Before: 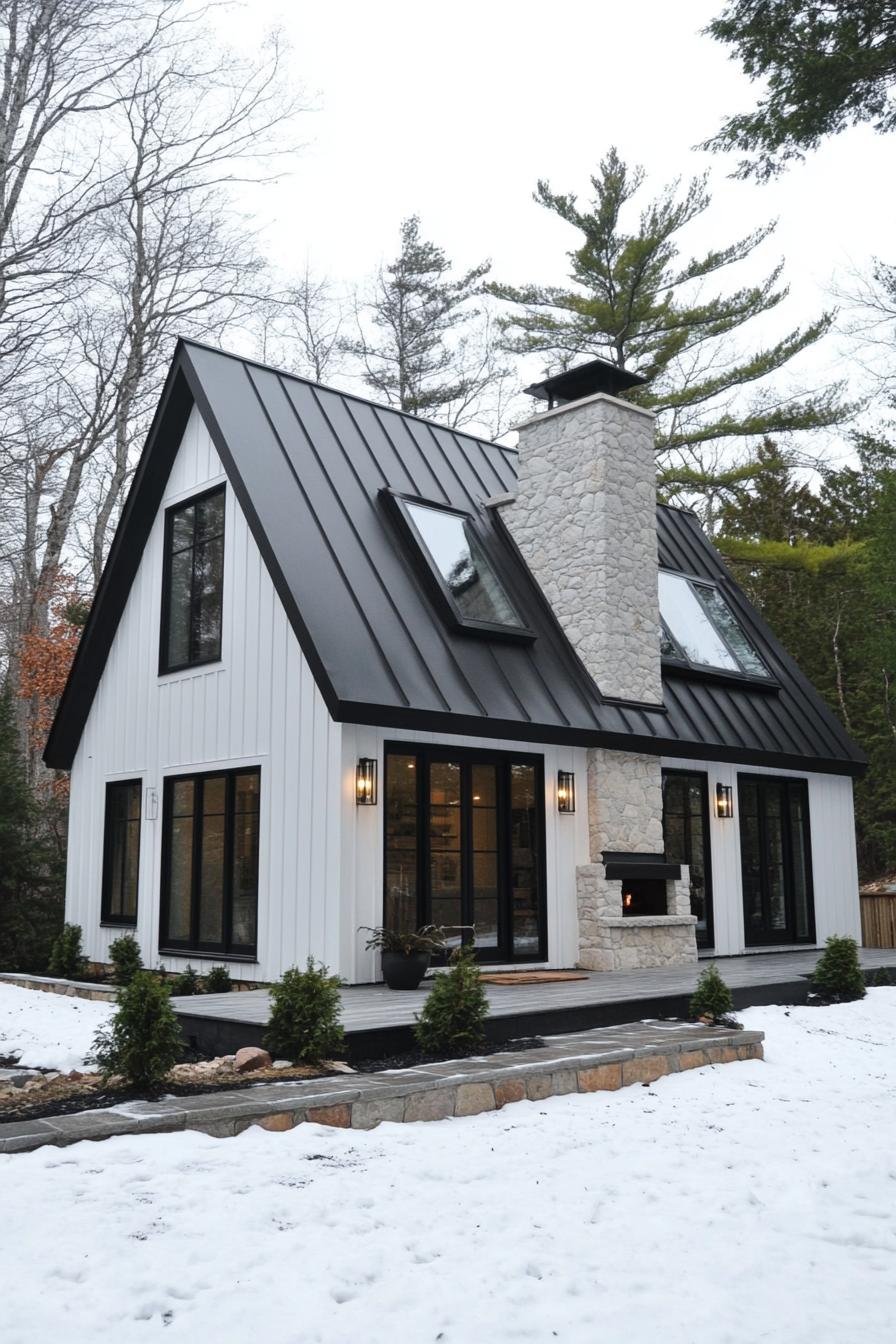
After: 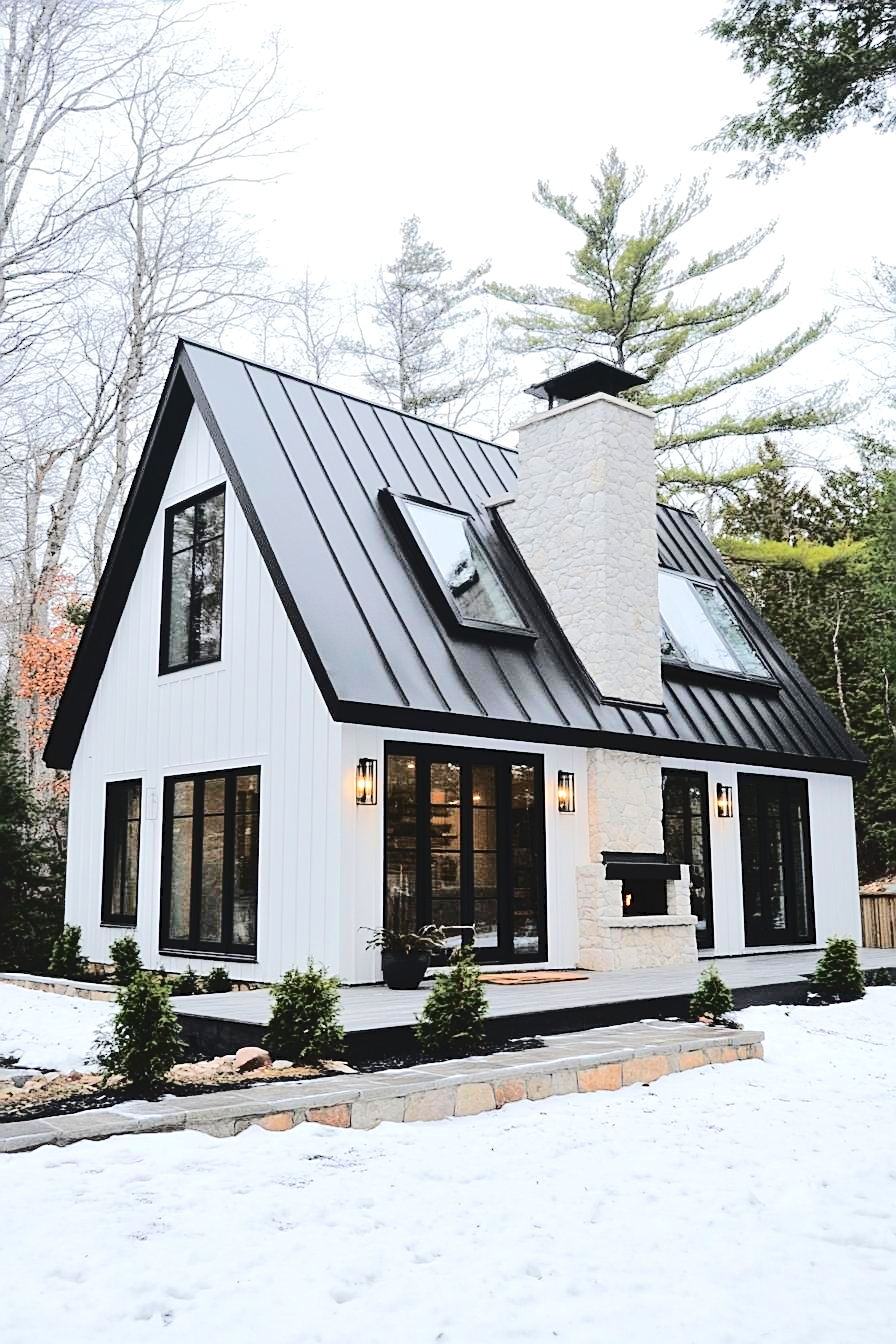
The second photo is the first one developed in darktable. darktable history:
sharpen: on, module defaults
tone equalizer: -7 EV 0.155 EV, -6 EV 0.609 EV, -5 EV 1.17 EV, -4 EV 1.37 EV, -3 EV 1.18 EV, -2 EV 0.6 EV, -1 EV 0.159 EV, edges refinement/feathering 500, mask exposure compensation -1.57 EV, preserve details no
tone curve: curves: ch0 [(0, 0) (0.003, 0.057) (0.011, 0.061) (0.025, 0.065) (0.044, 0.075) (0.069, 0.082) (0.1, 0.09) (0.136, 0.102) (0.177, 0.145) (0.224, 0.195) (0.277, 0.27) (0.335, 0.374) (0.399, 0.486) (0.468, 0.578) (0.543, 0.652) (0.623, 0.717) (0.709, 0.778) (0.801, 0.837) (0.898, 0.909) (1, 1)], color space Lab, independent channels, preserve colors none
